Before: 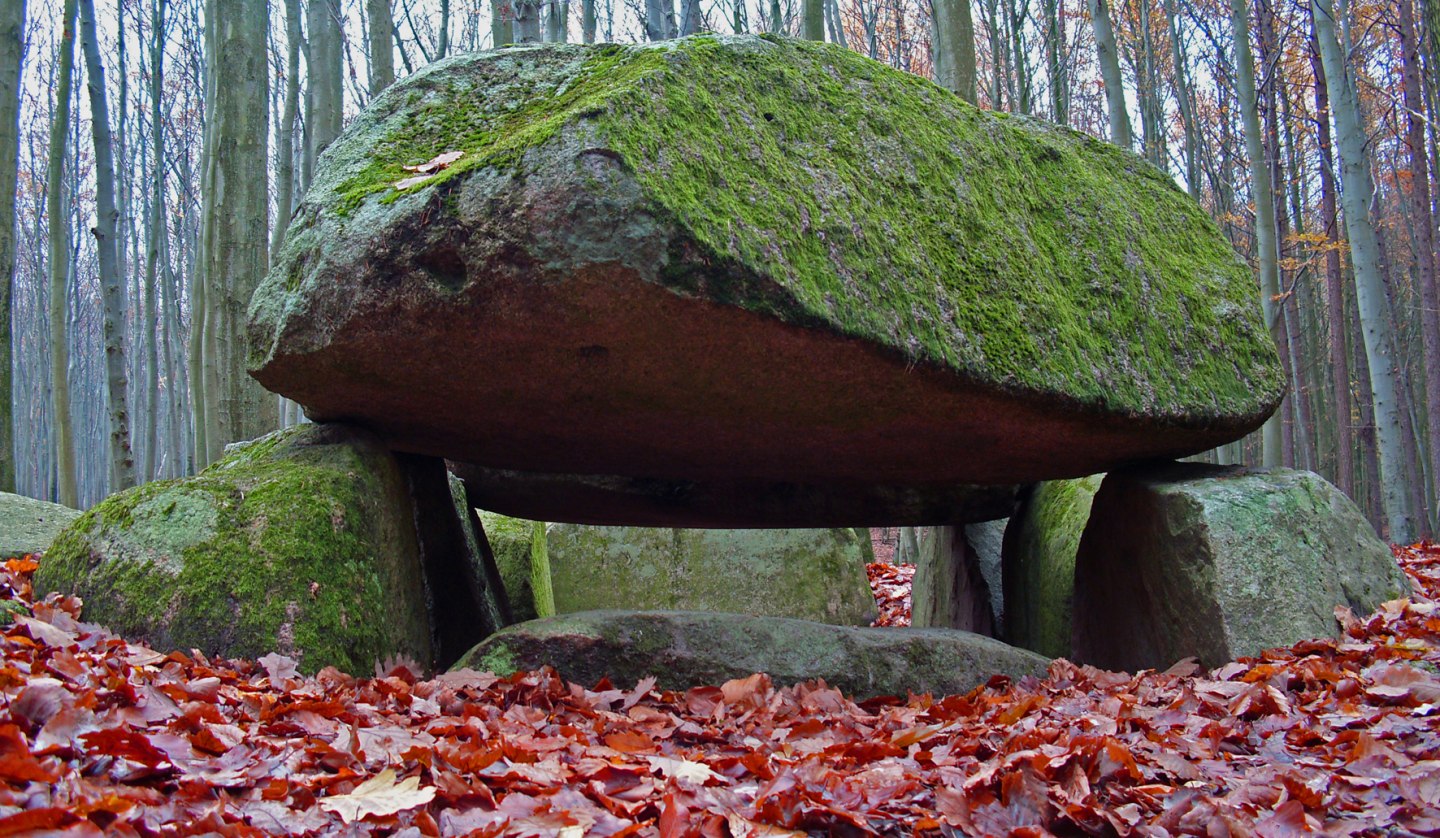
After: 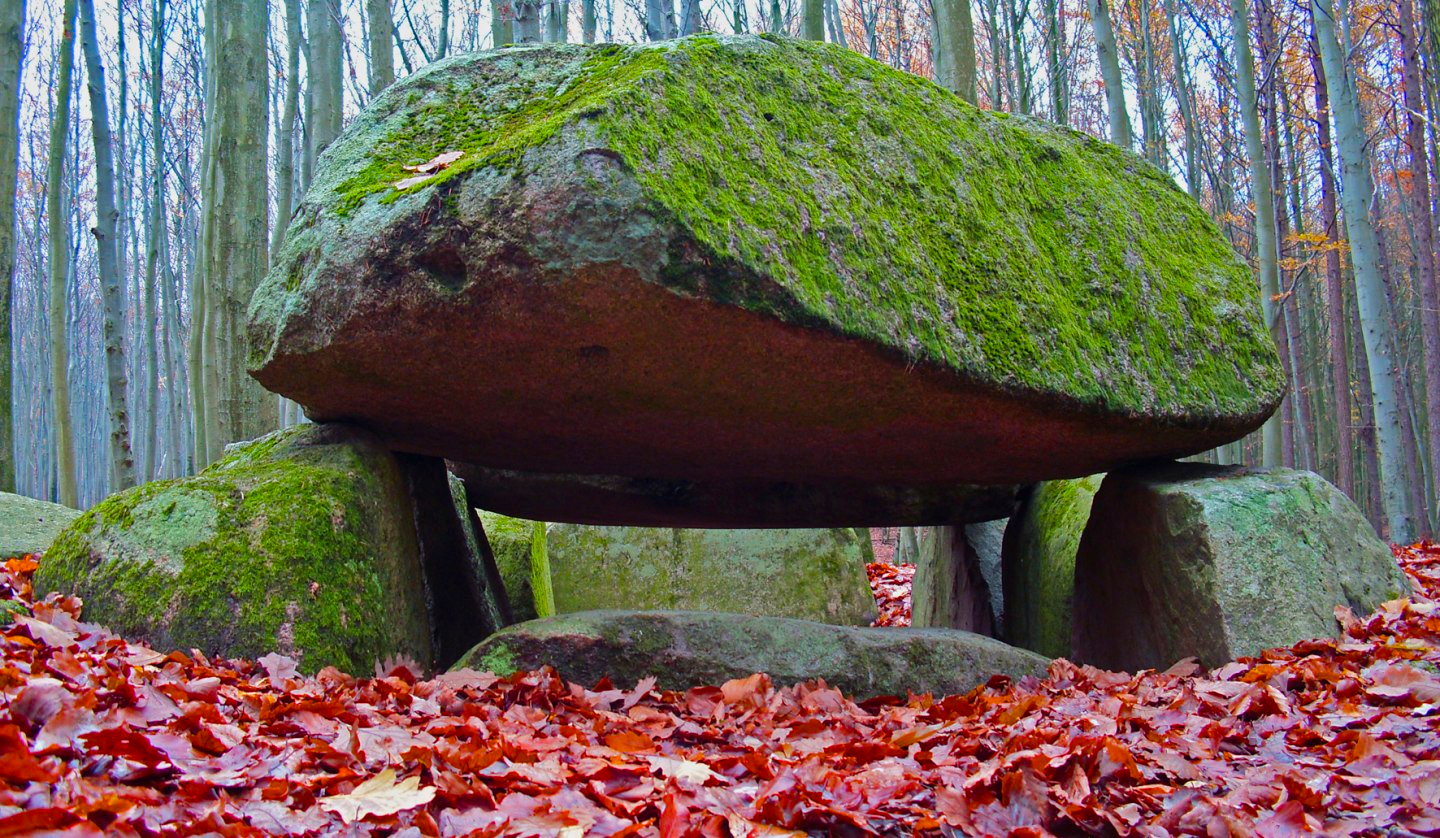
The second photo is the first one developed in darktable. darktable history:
exposure: compensate highlight preservation false
color balance rgb: perceptual saturation grading › global saturation 25%, perceptual brilliance grading › mid-tones 10%, perceptual brilliance grading › shadows 15%, global vibrance 20%
